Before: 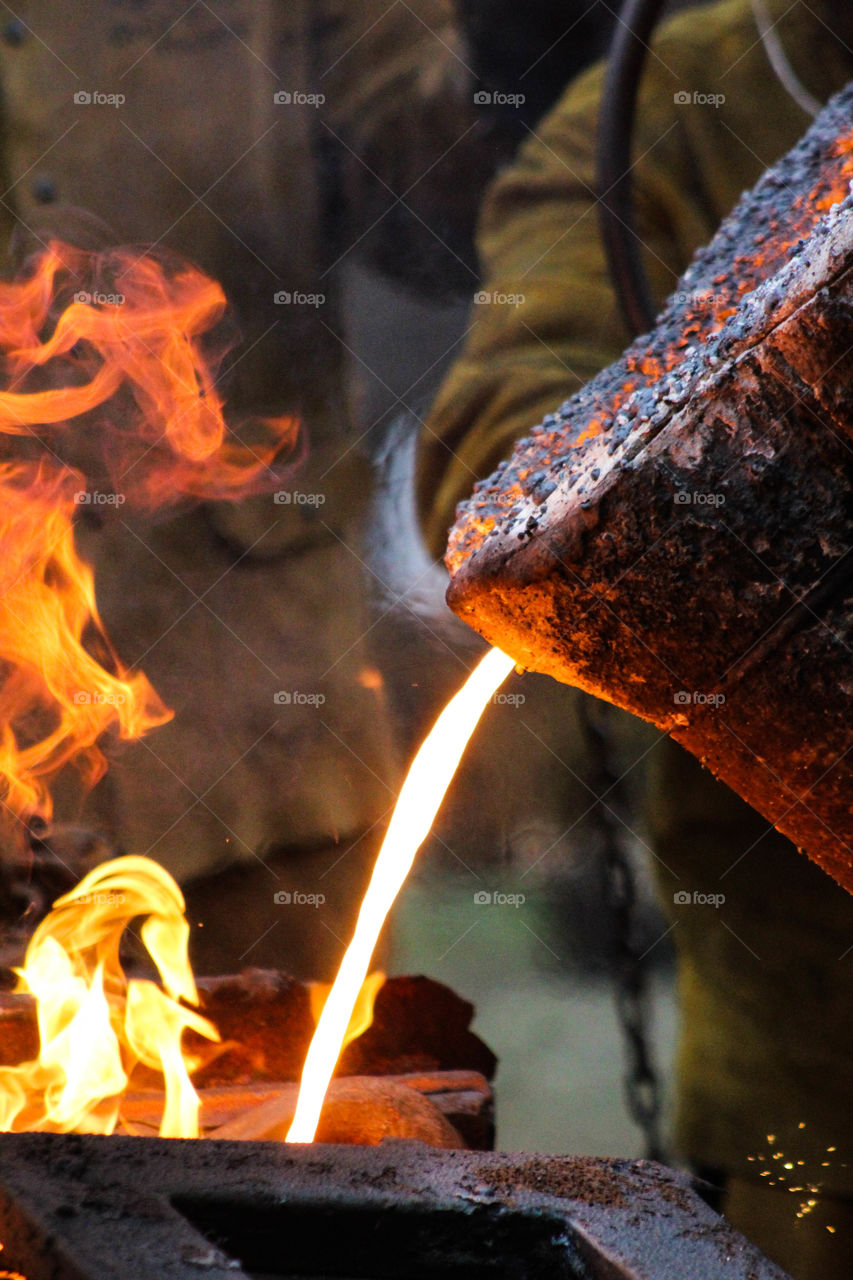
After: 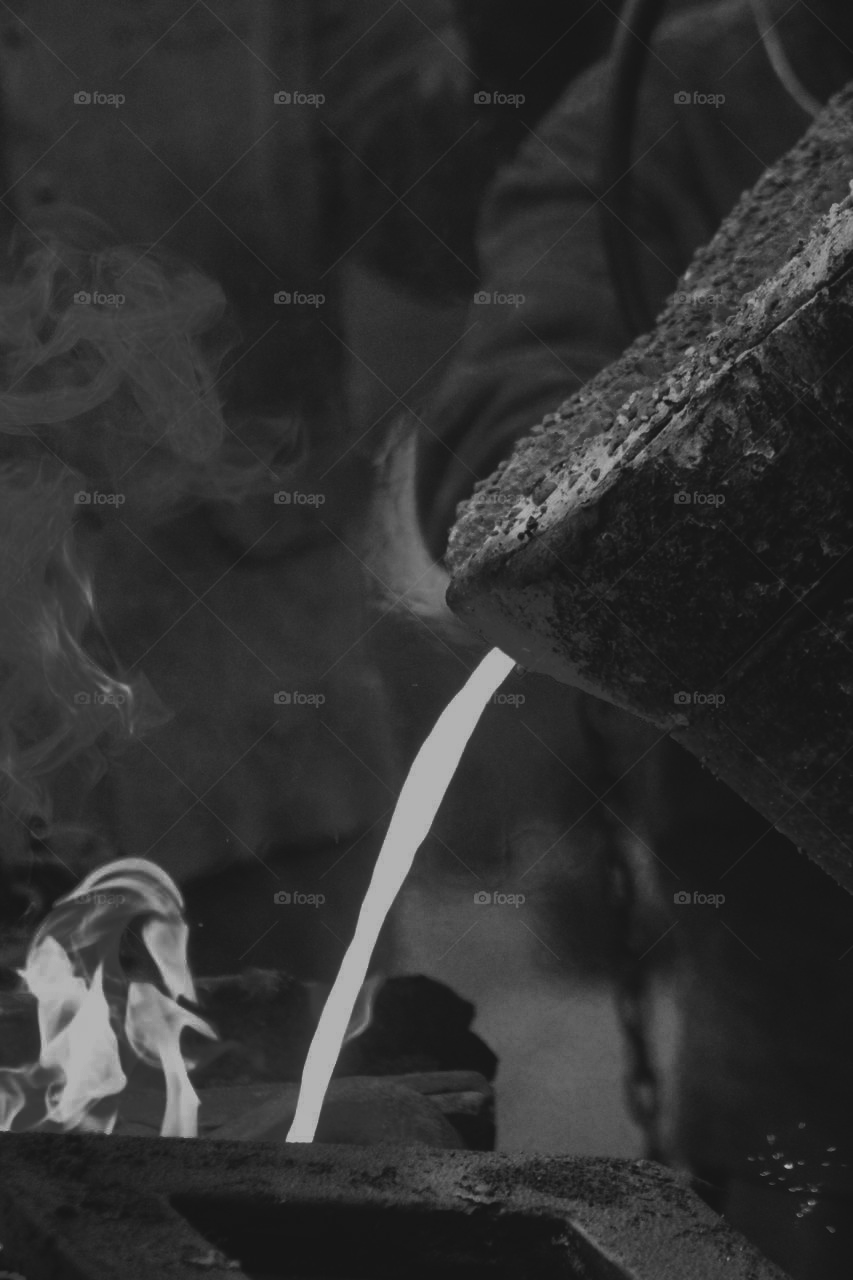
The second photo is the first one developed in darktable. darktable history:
color zones: curves: ch0 [(0.002, 0.429) (0.121, 0.212) (0.198, 0.113) (0.276, 0.344) (0.331, 0.541) (0.41, 0.56) (0.482, 0.289) (0.619, 0.227) (0.721, 0.18) (0.821, 0.435) (0.928, 0.555) (1, 0.587)]; ch1 [(0, 0) (0.143, 0) (0.286, 0) (0.429, 0) (0.571, 0) (0.714, 0) (0.857, 0)]
contrast equalizer: octaves 7, y [[0.5 ×6], [0.5 ×6], [0.5, 0.5, 0.501, 0.545, 0.707, 0.863], [0 ×6], [0 ×6]]
exposure: black level correction -0.016, exposure -1.116 EV, compensate highlight preservation false
local contrast: mode bilateral grid, contrast 100, coarseness 100, detail 92%, midtone range 0.2
